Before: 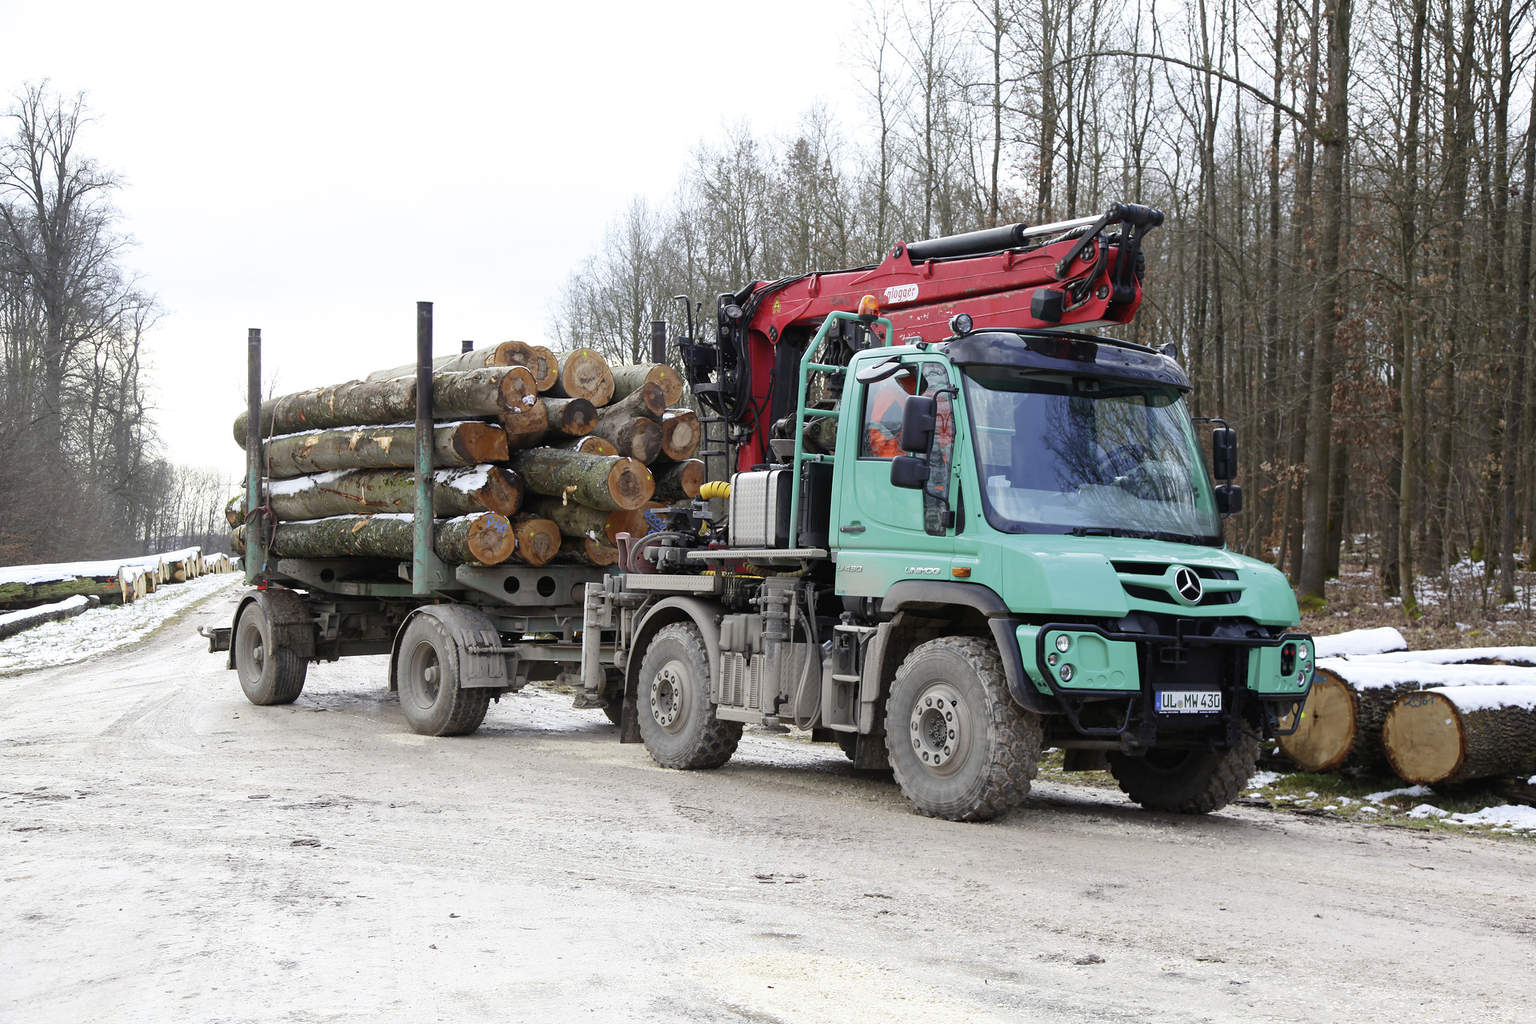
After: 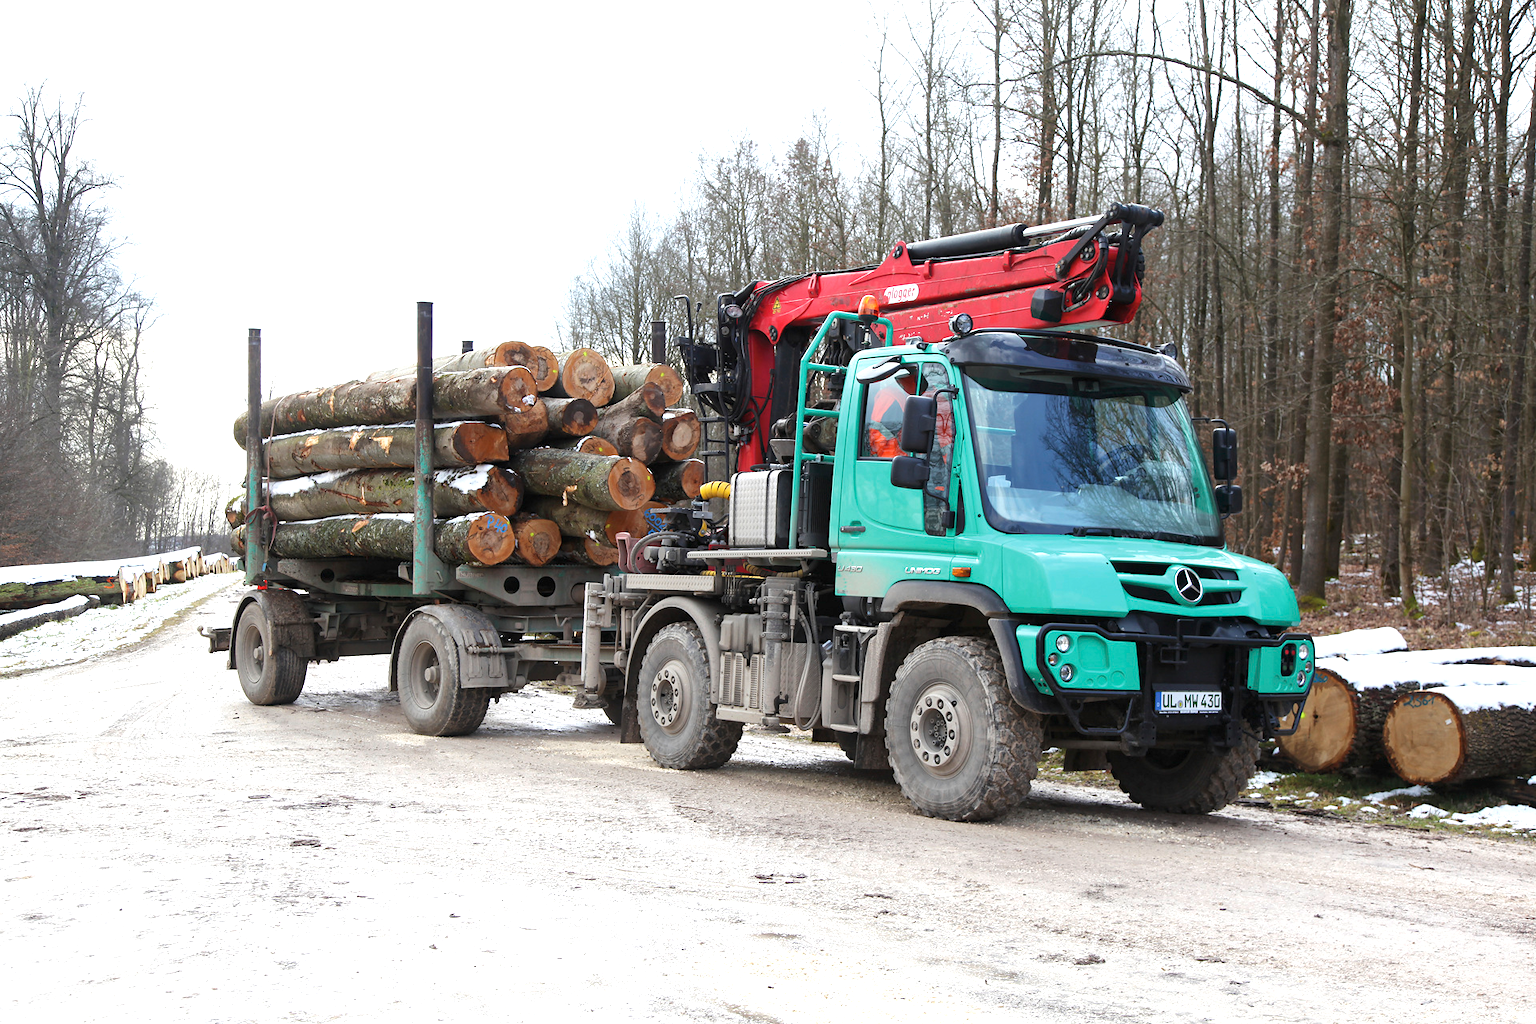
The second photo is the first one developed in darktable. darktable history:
exposure: black level correction 0.001, exposure 0.499 EV, compensate exposure bias true, compensate highlight preservation false
local contrast: mode bilateral grid, contrast 20, coarseness 50, detail 119%, midtone range 0.2
